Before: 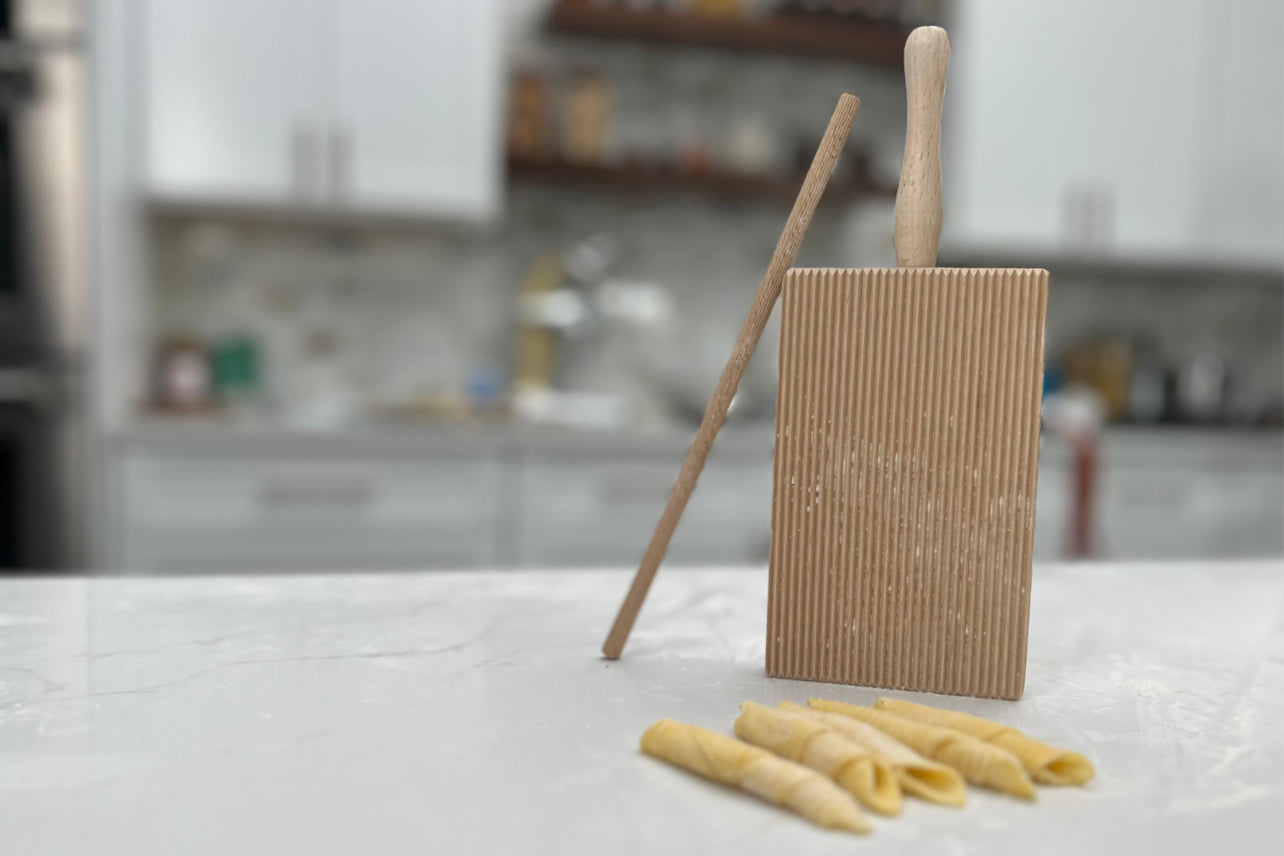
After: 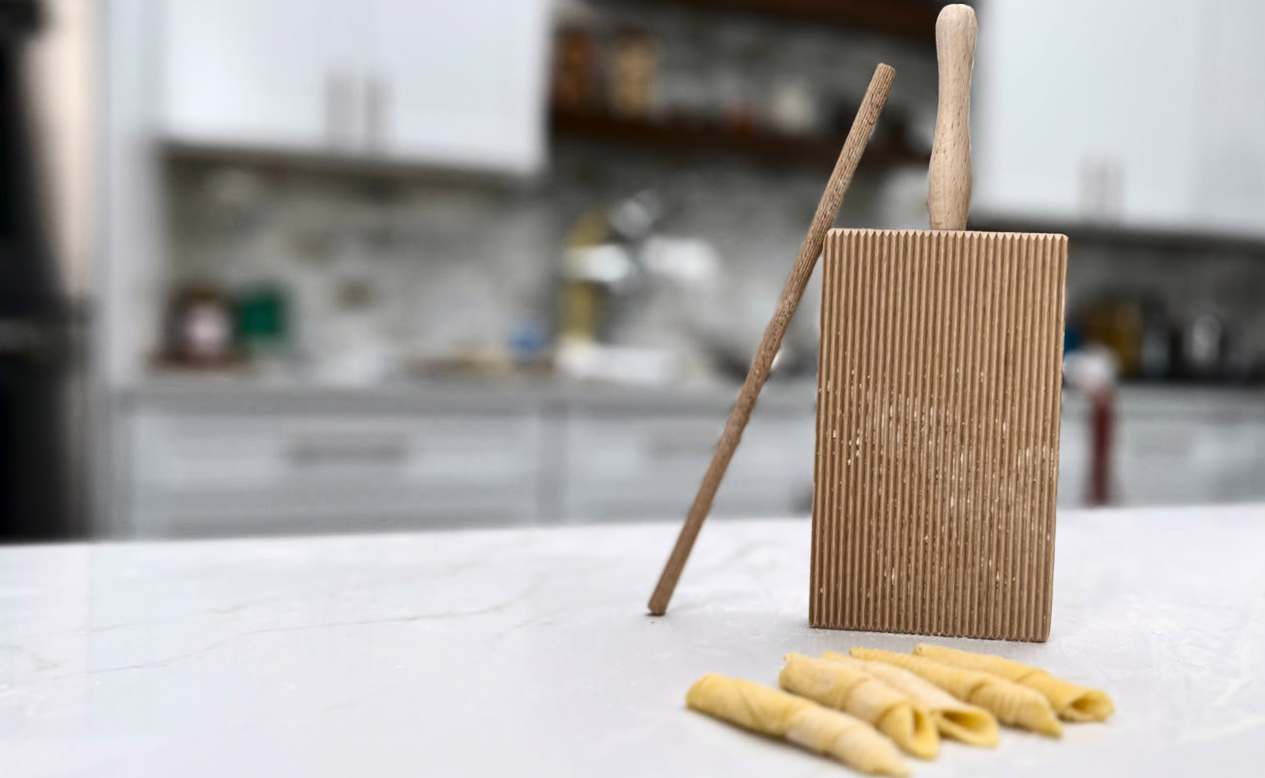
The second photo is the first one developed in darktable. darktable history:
contrast brightness saturation: contrast 0.32, brightness -0.08, saturation 0.17
rotate and perspective: rotation -0.013°, lens shift (vertical) -0.027, lens shift (horizontal) 0.178, crop left 0.016, crop right 0.989, crop top 0.082, crop bottom 0.918
white balance: red 1.009, blue 1.027
